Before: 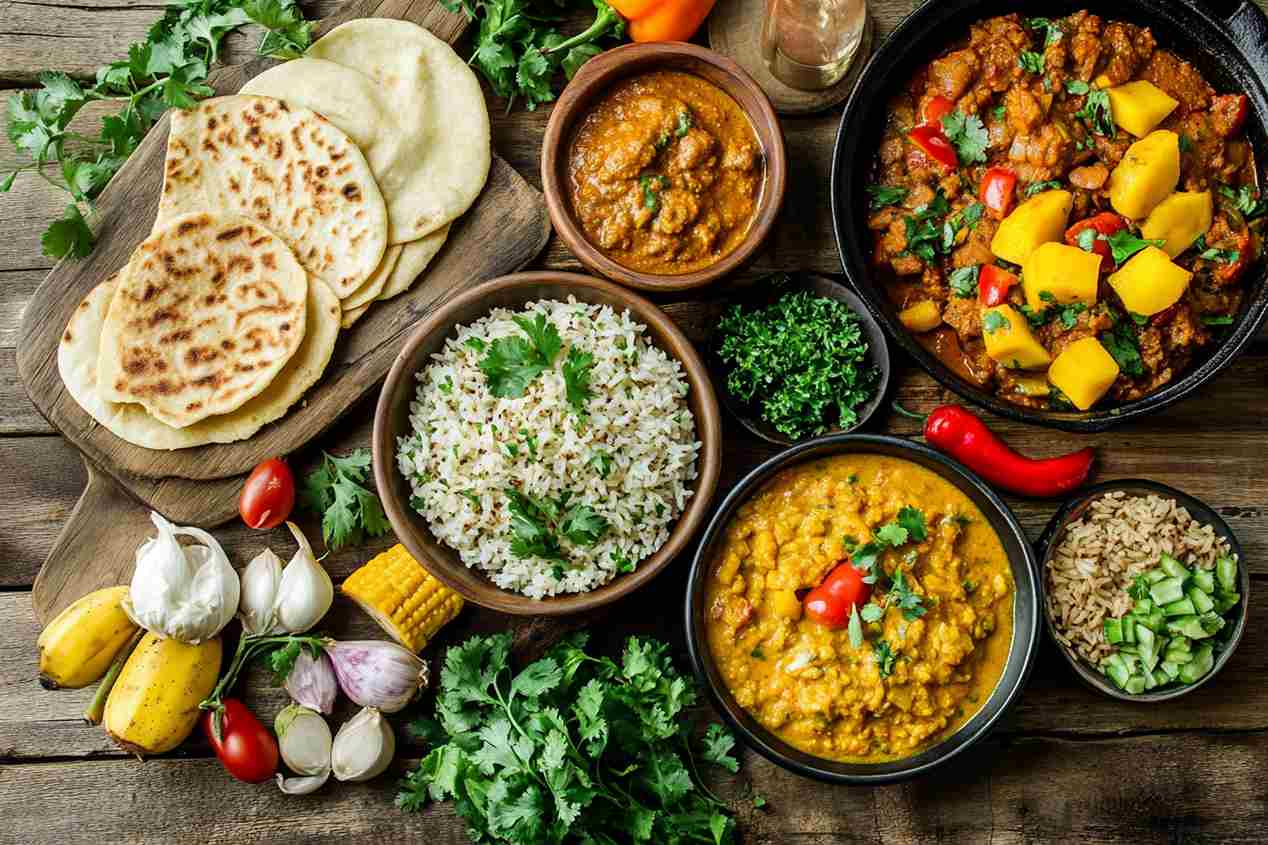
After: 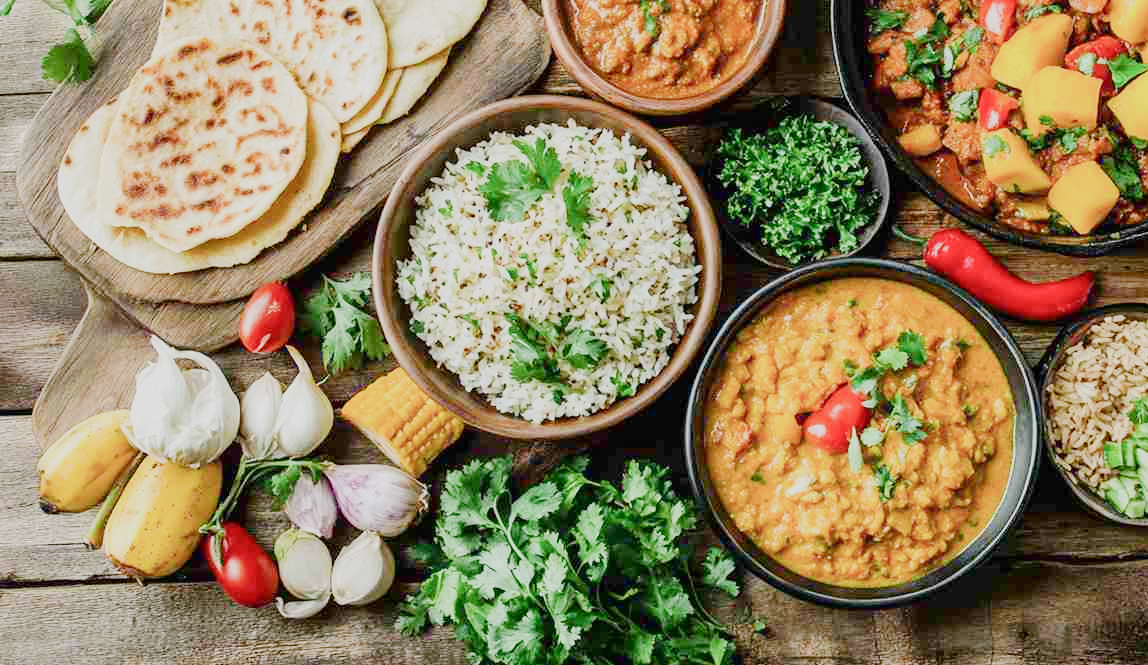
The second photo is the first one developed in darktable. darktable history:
sigmoid: contrast 1.05, skew -0.15
exposure: black level correction 0, exposure 1.35 EV, compensate exposure bias true, compensate highlight preservation false
crop: top 20.916%, right 9.437%, bottom 0.316%
